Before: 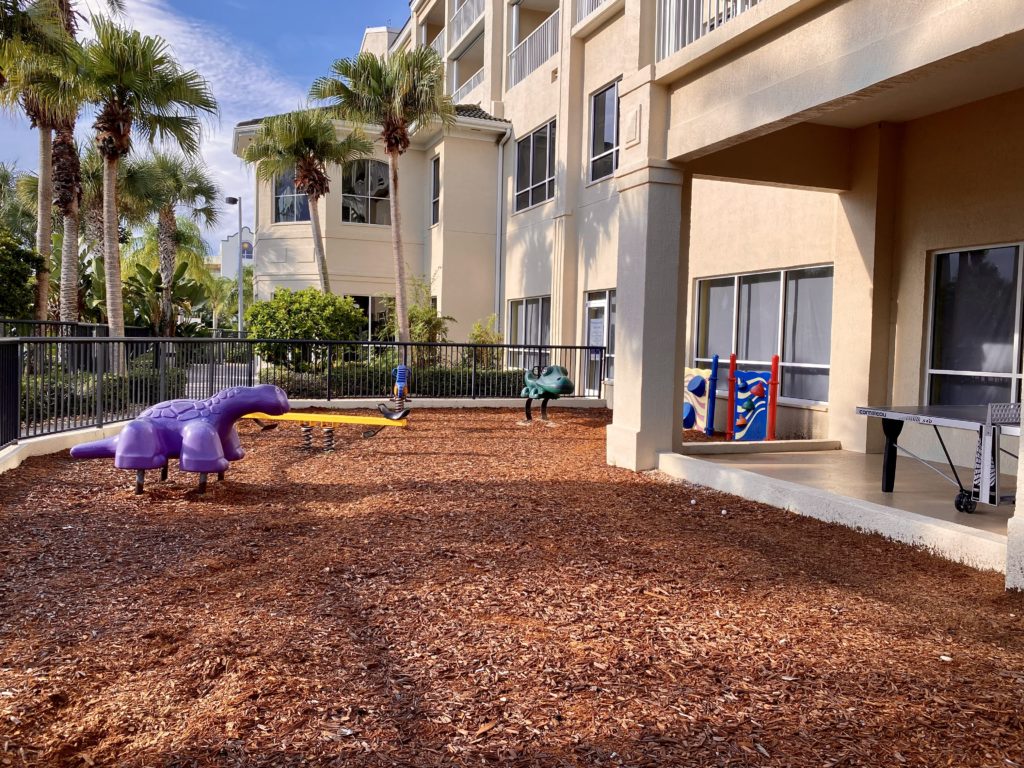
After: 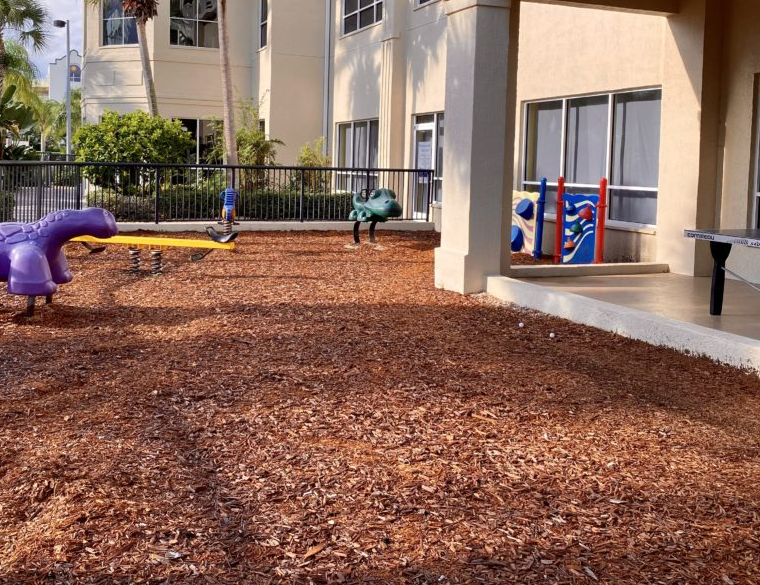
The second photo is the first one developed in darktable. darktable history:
crop: left 16.879%, top 23.144%, right 8.807%
